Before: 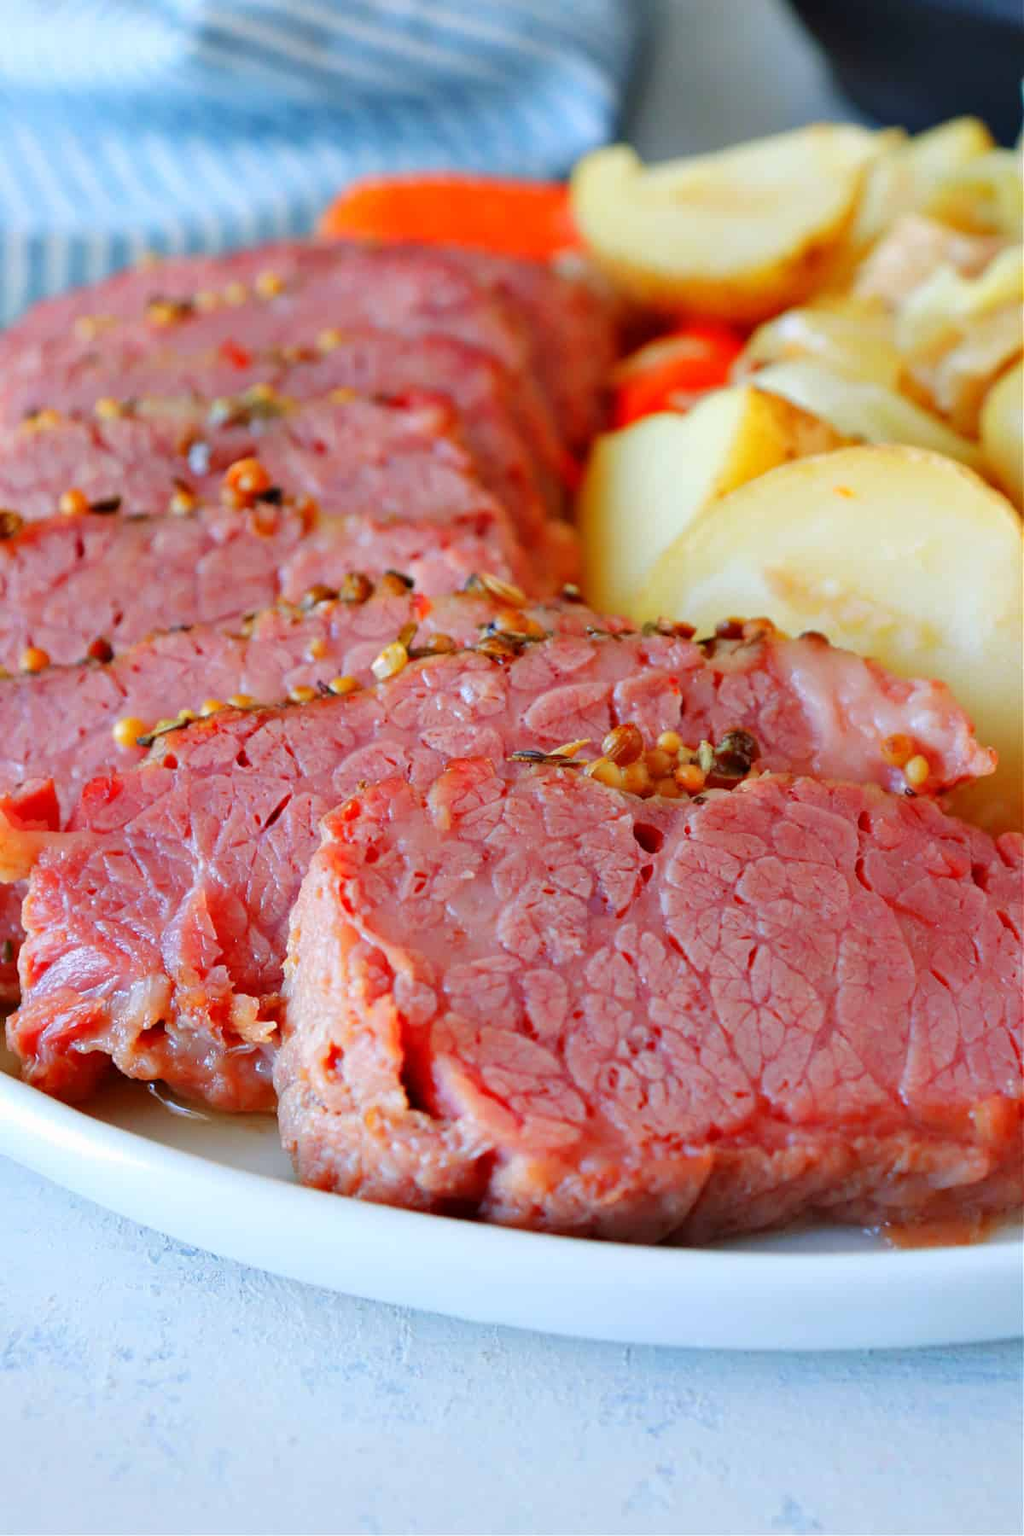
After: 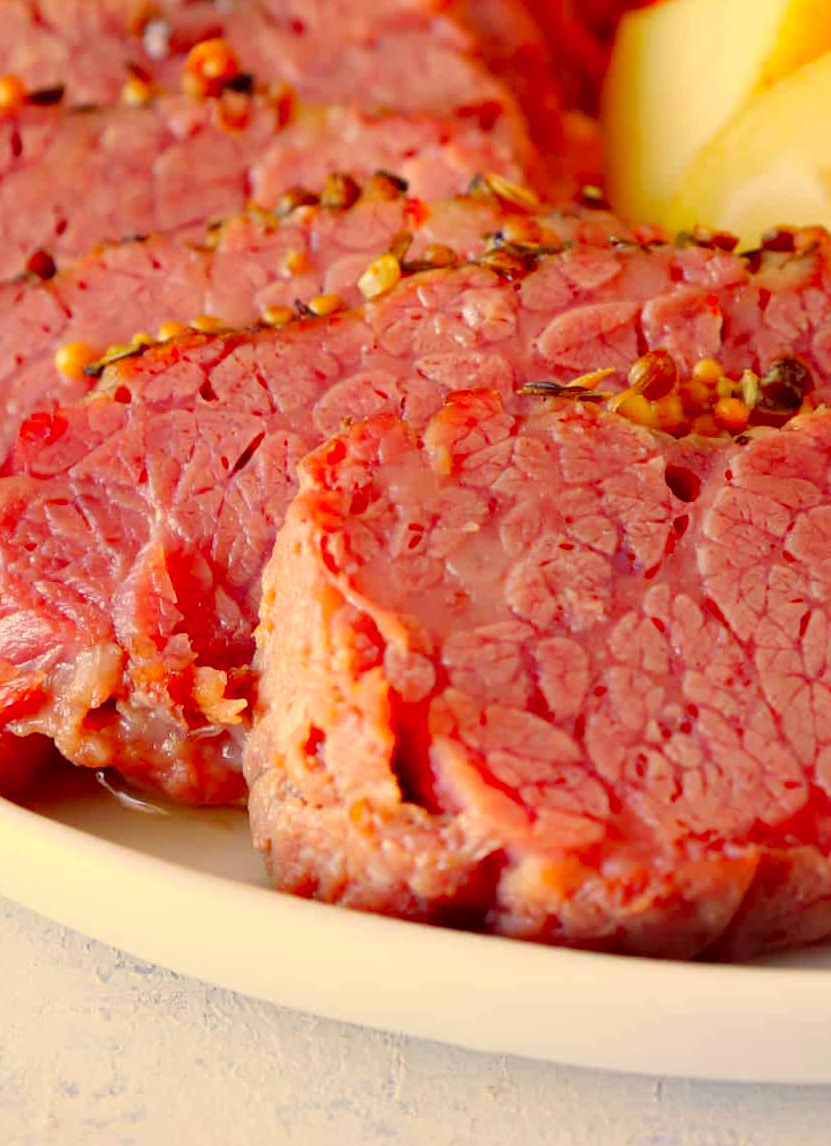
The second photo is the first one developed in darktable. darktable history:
color correction: highlights a* 10.12, highlights b* 39.04, shadows a* 14.62, shadows b* 3.37
crop: left 6.488%, top 27.668%, right 24.183%, bottom 8.656%
